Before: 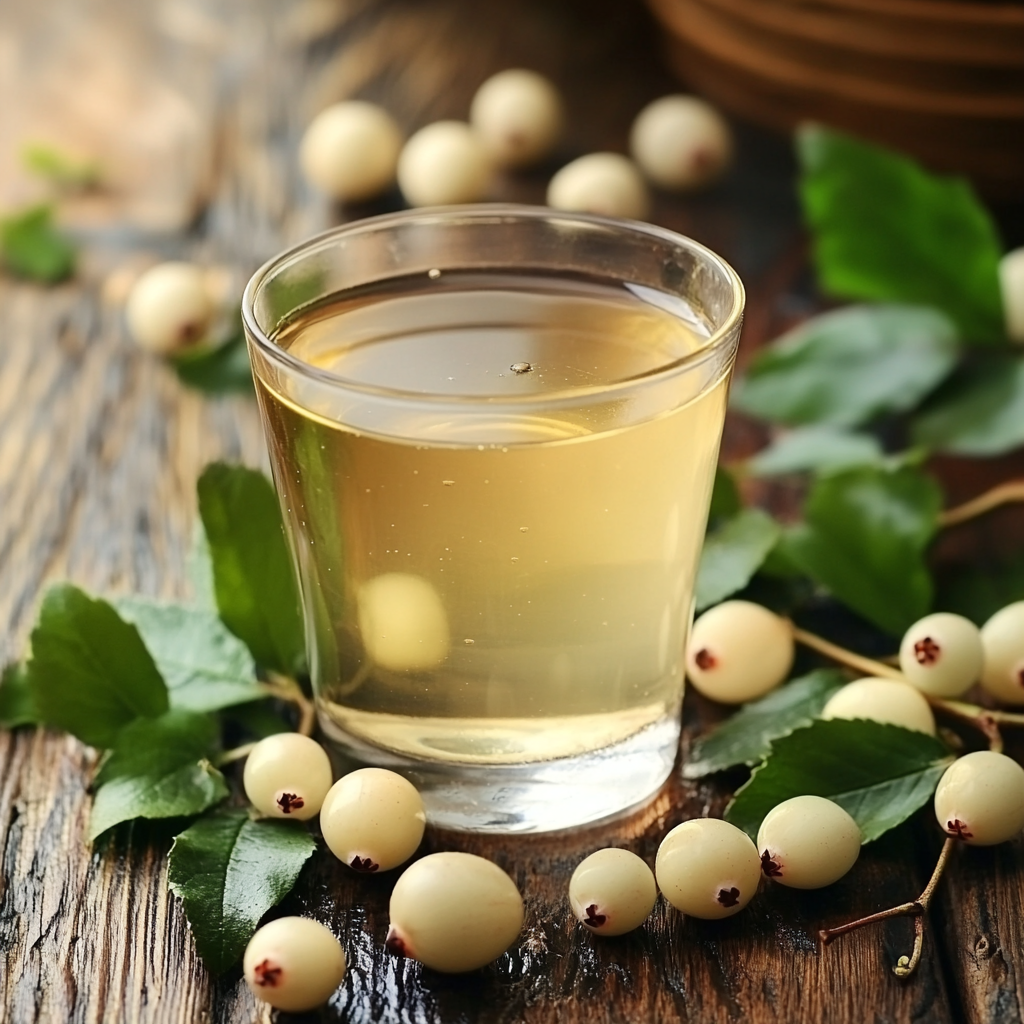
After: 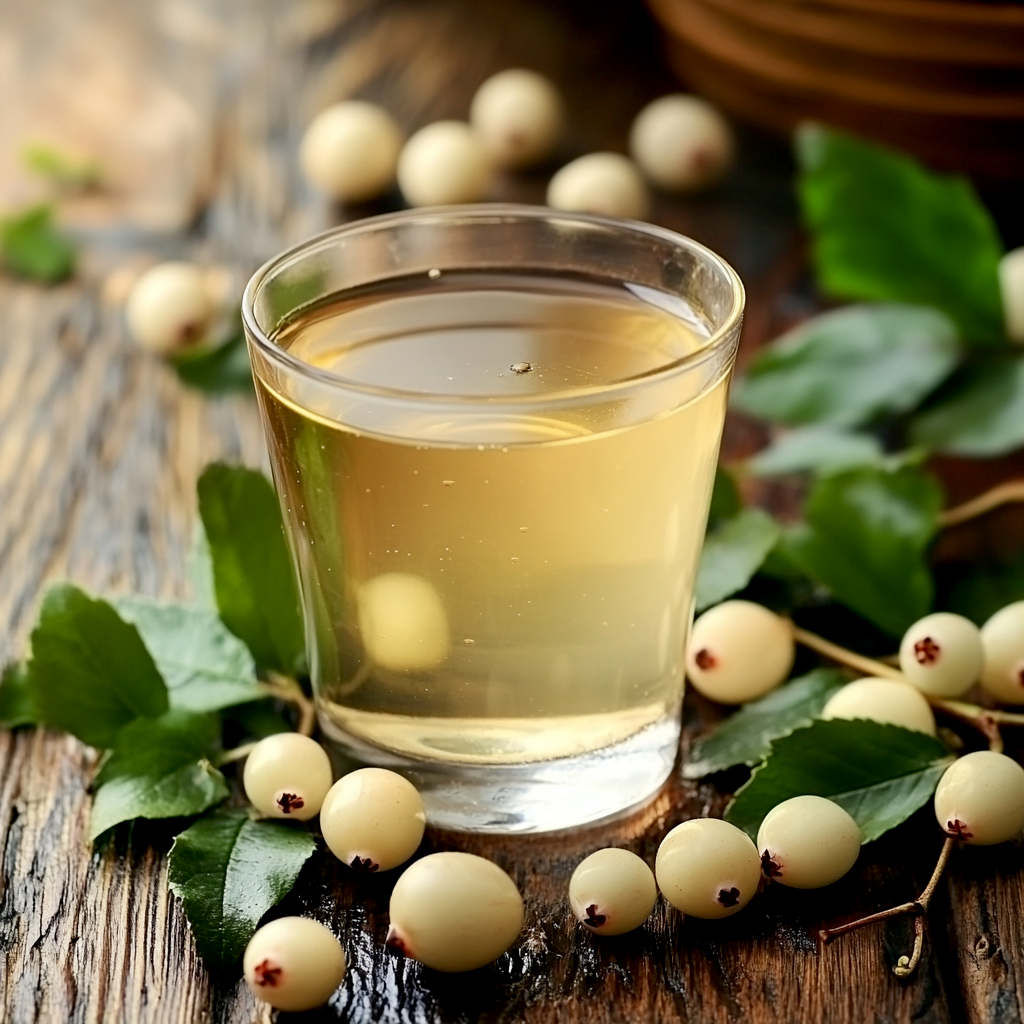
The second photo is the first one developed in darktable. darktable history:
exposure: black level correction 0.007, compensate highlight preservation false
